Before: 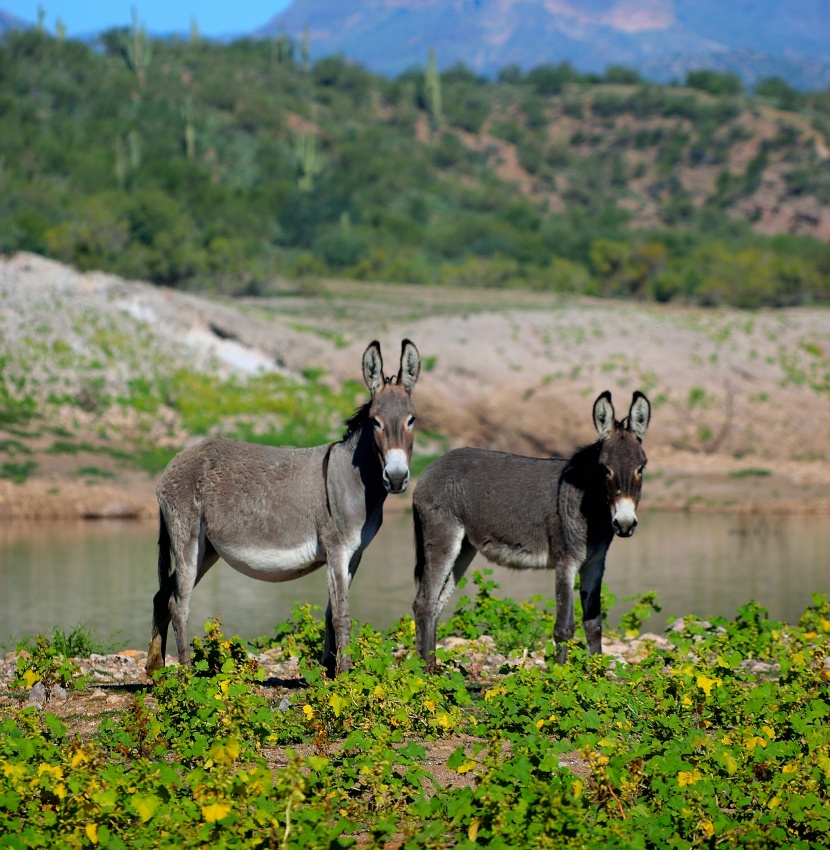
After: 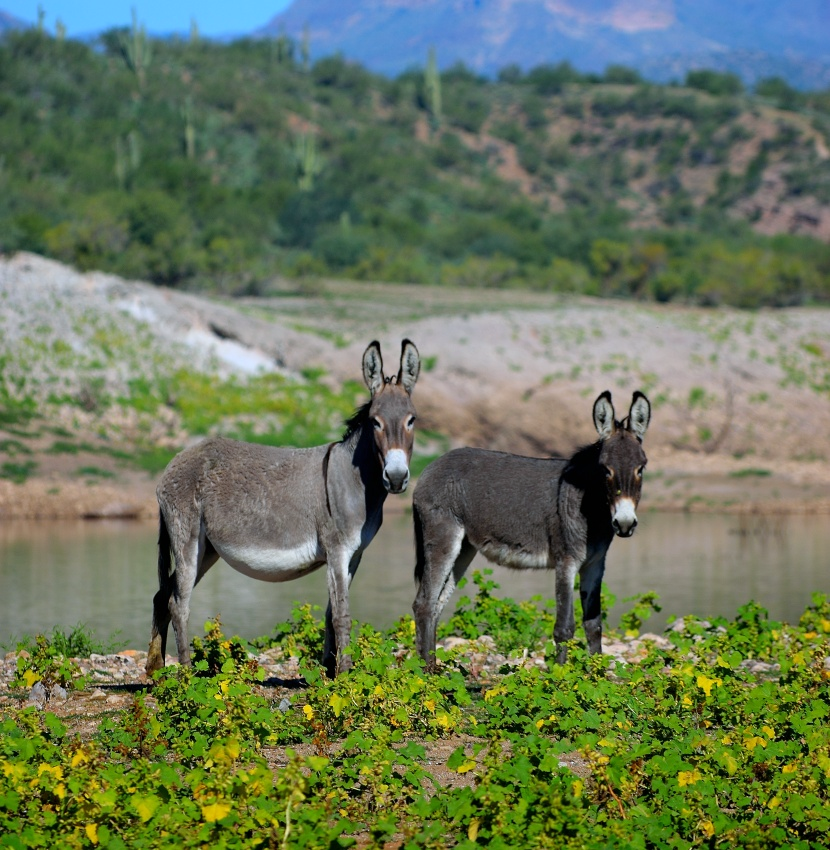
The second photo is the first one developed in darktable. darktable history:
bloom: size 13.65%, threshold 98.39%, strength 4.82%
white balance: red 0.967, blue 1.049
